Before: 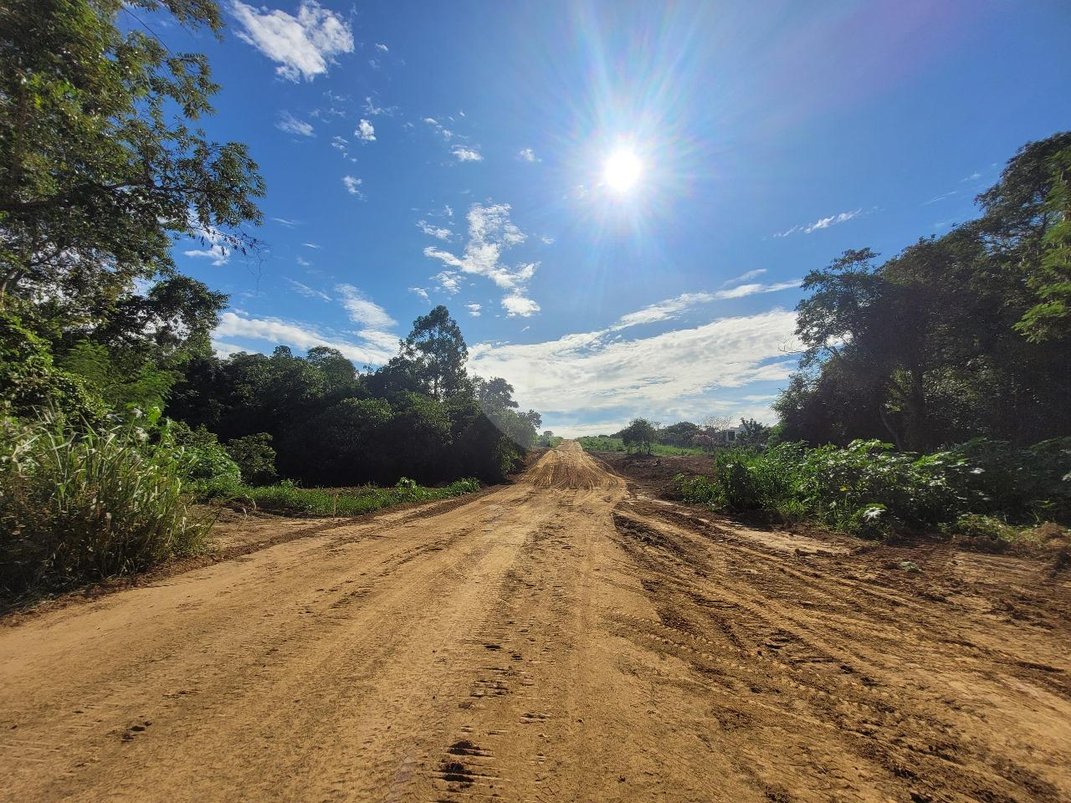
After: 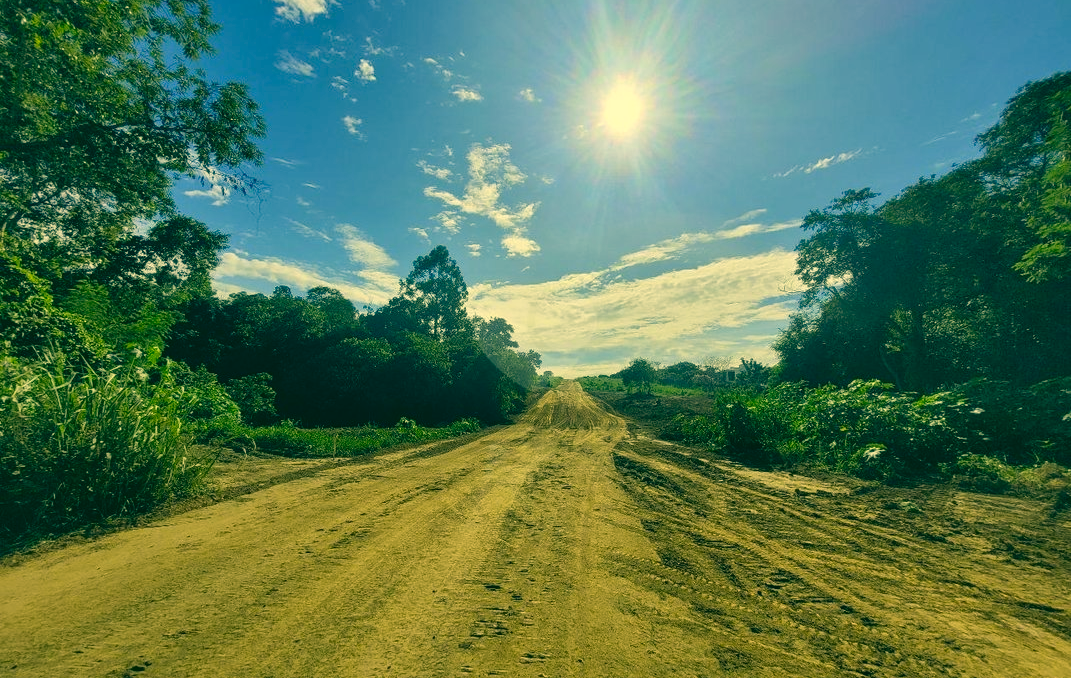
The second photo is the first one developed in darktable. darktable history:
crop: top 7.582%, bottom 7.886%
color correction: highlights a* 2.08, highlights b* 34.64, shadows a* -37.37, shadows b* -5.77
shadows and highlights: shadows 37.13, highlights -26.88, soften with gaussian
